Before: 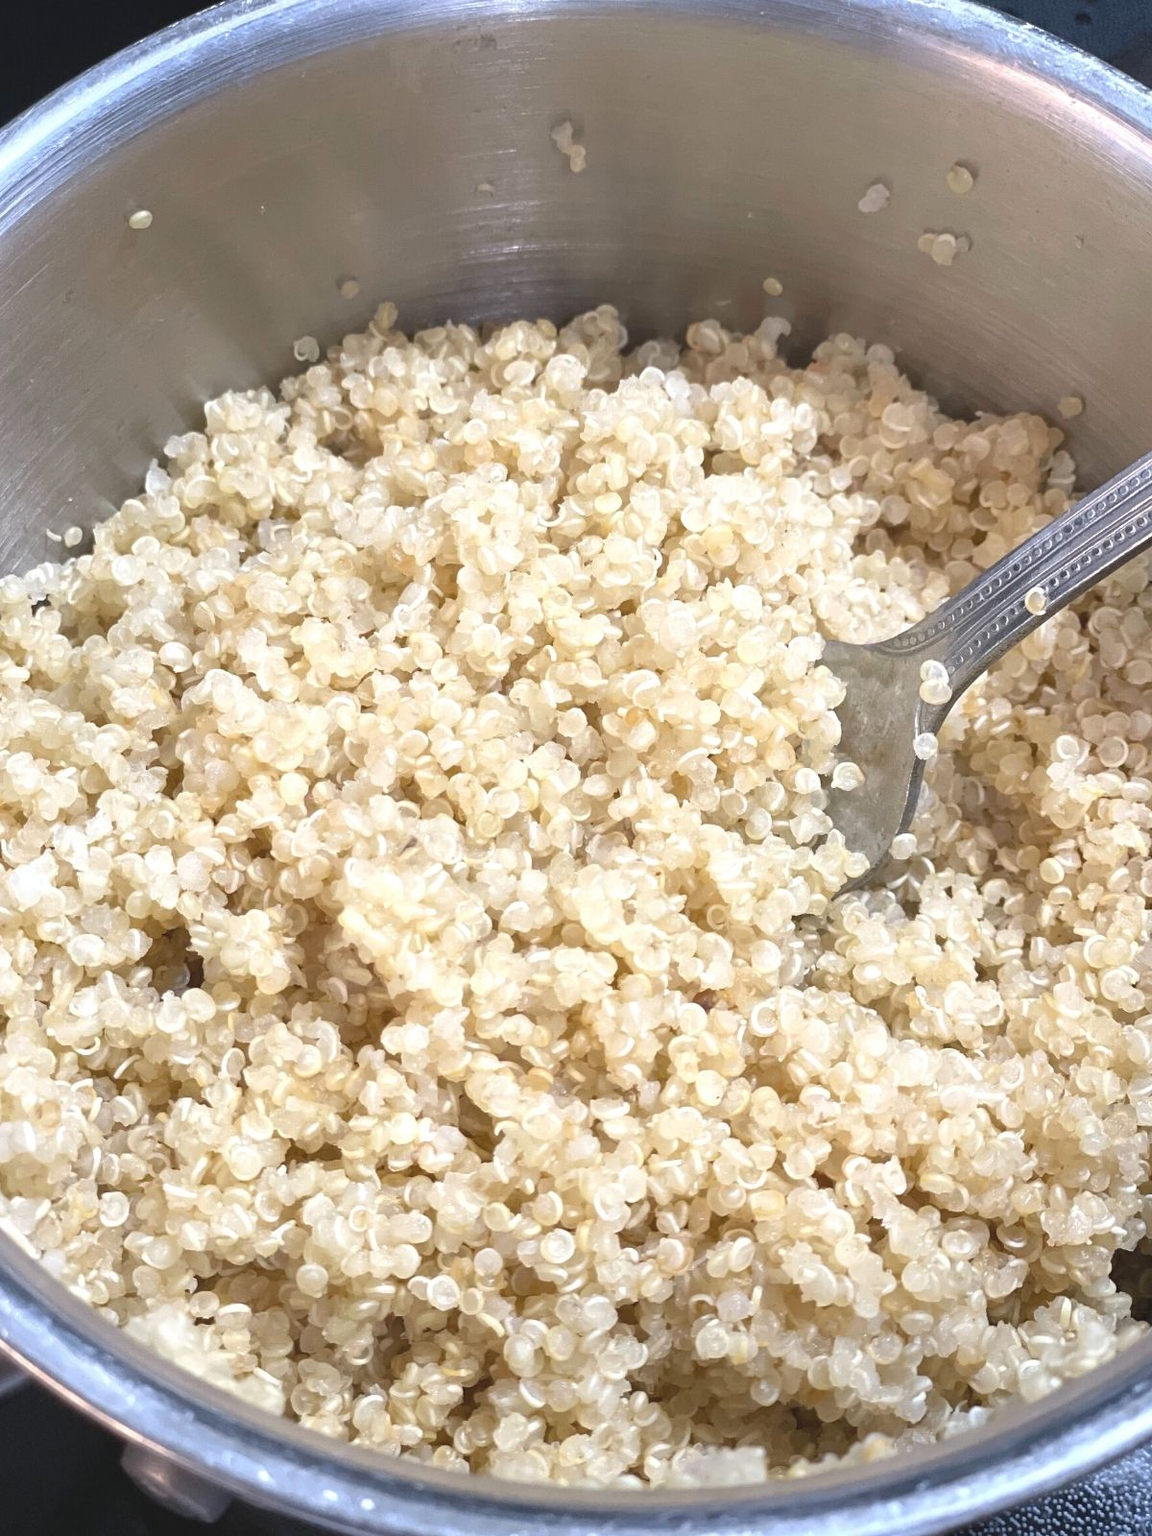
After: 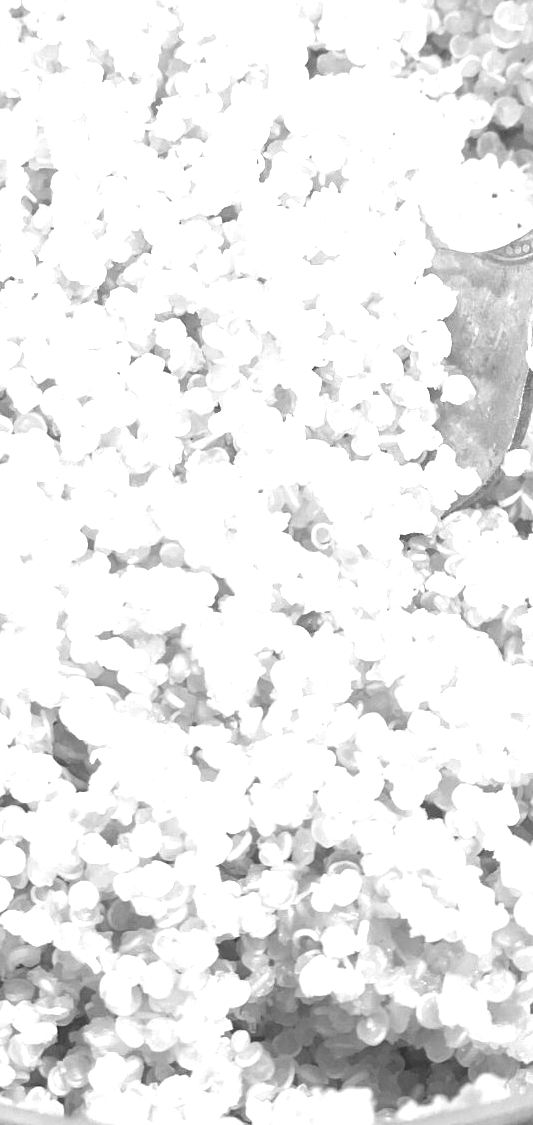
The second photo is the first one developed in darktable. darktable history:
exposure: black level correction 0, exposure 1.2 EV, compensate exposure bias true, compensate highlight preservation false
crop: left 35.432%, top 26.233%, right 20.145%, bottom 3.432%
color calibration: output gray [0.21, 0.42, 0.37, 0], gray › normalize channels true, illuminant same as pipeline (D50), adaptation XYZ, x 0.346, y 0.359, gamut compression 0
